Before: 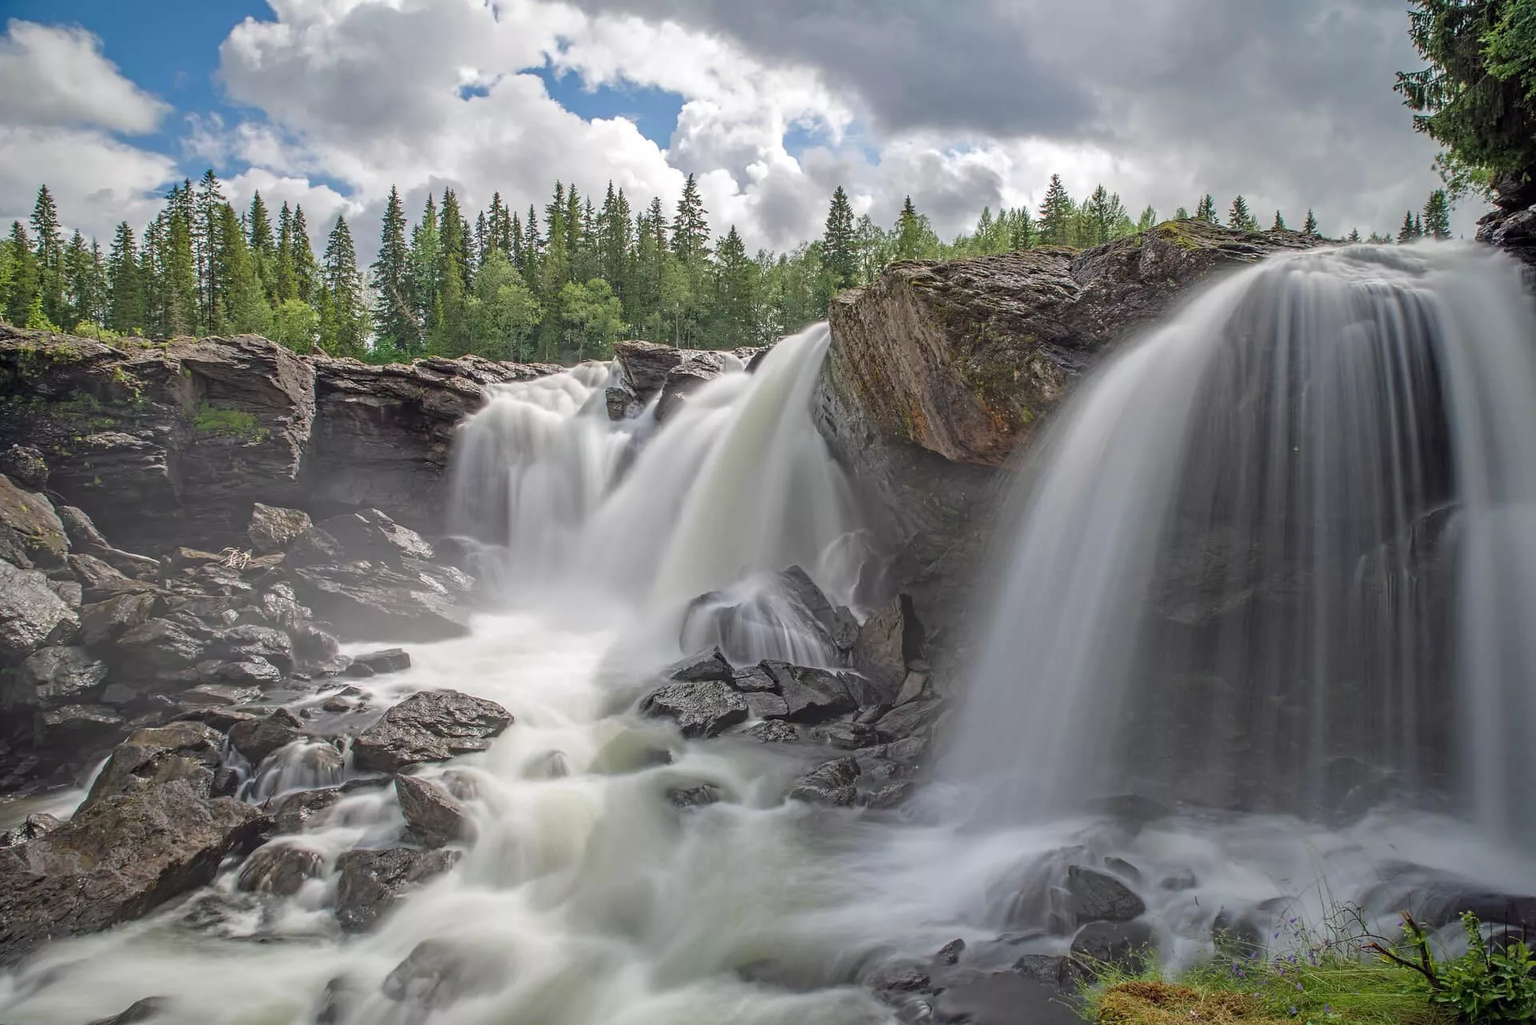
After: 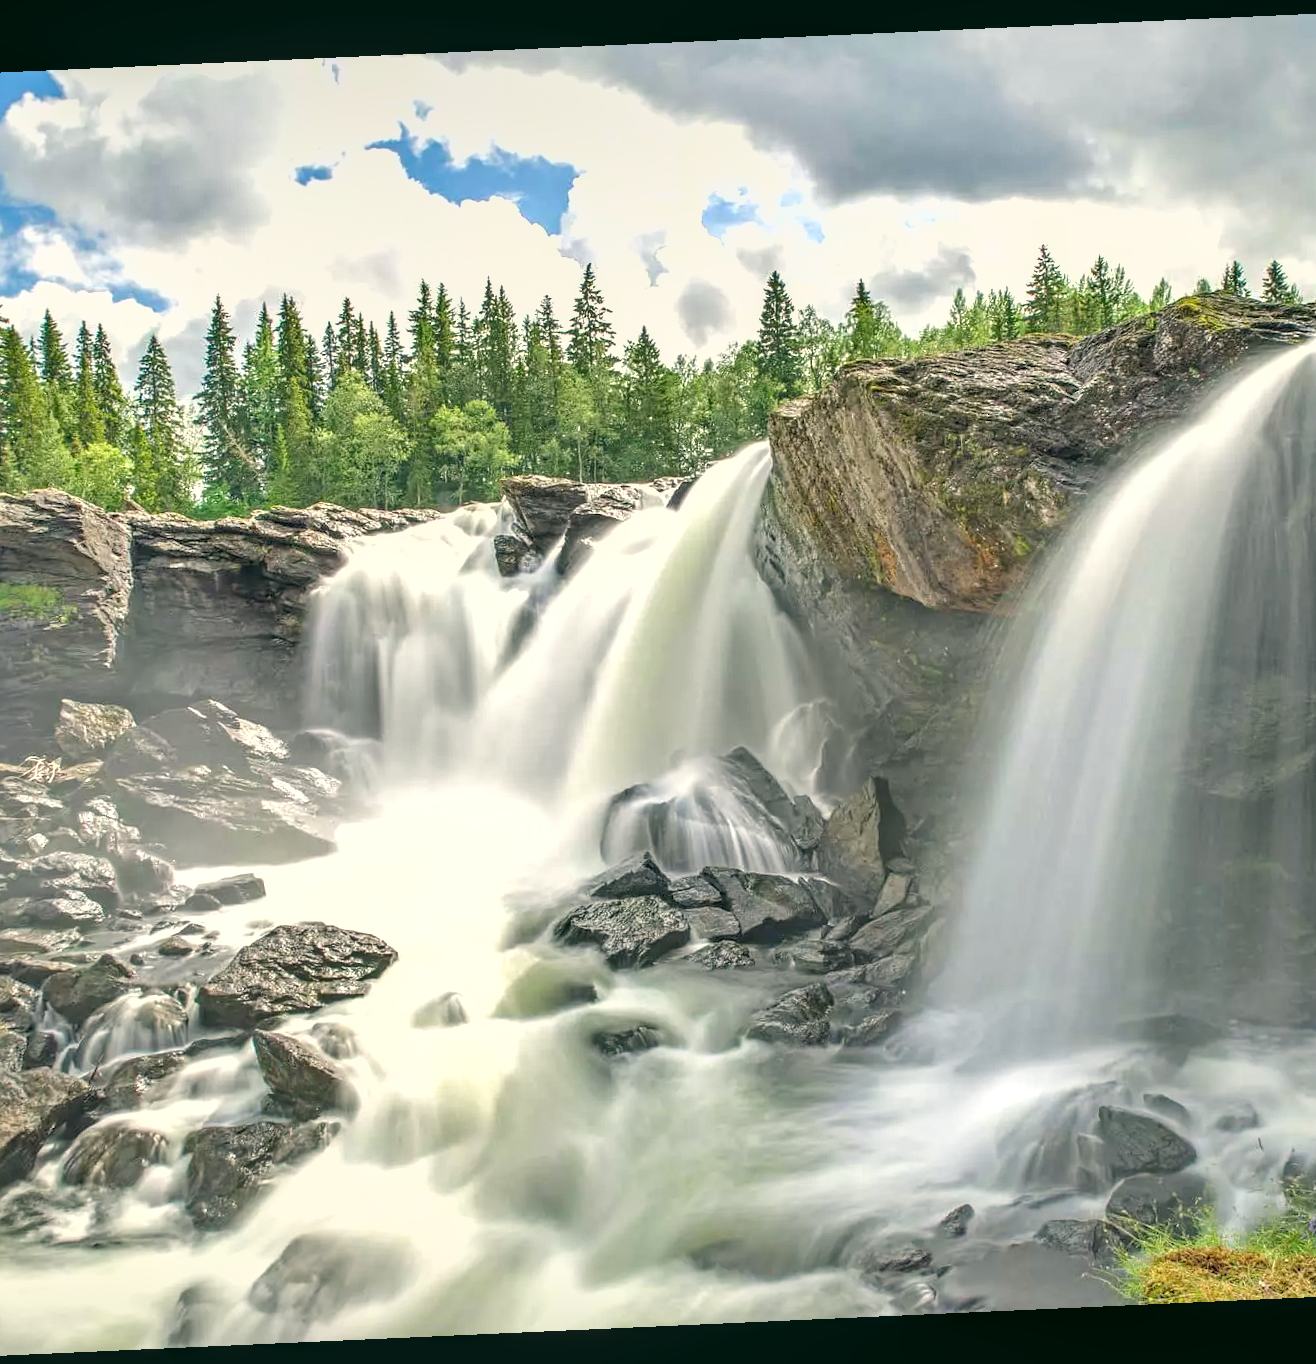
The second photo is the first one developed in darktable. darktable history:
exposure: black level correction -0.002, exposure 1.115 EV, compensate highlight preservation false
crop and rotate: left 14.385%, right 18.948%
shadows and highlights: low approximation 0.01, soften with gaussian
rotate and perspective: rotation -2.56°, automatic cropping off
tone curve: curves: ch0 [(0.047, 0) (0.292, 0.352) (0.657, 0.678) (1, 0.958)], color space Lab, linked channels, preserve colors none
color correction: highlights a* -0.482, highlights b* 9.48, shadows a* -9.48, shadows b* 0.803
local contrast: on, module defaults
